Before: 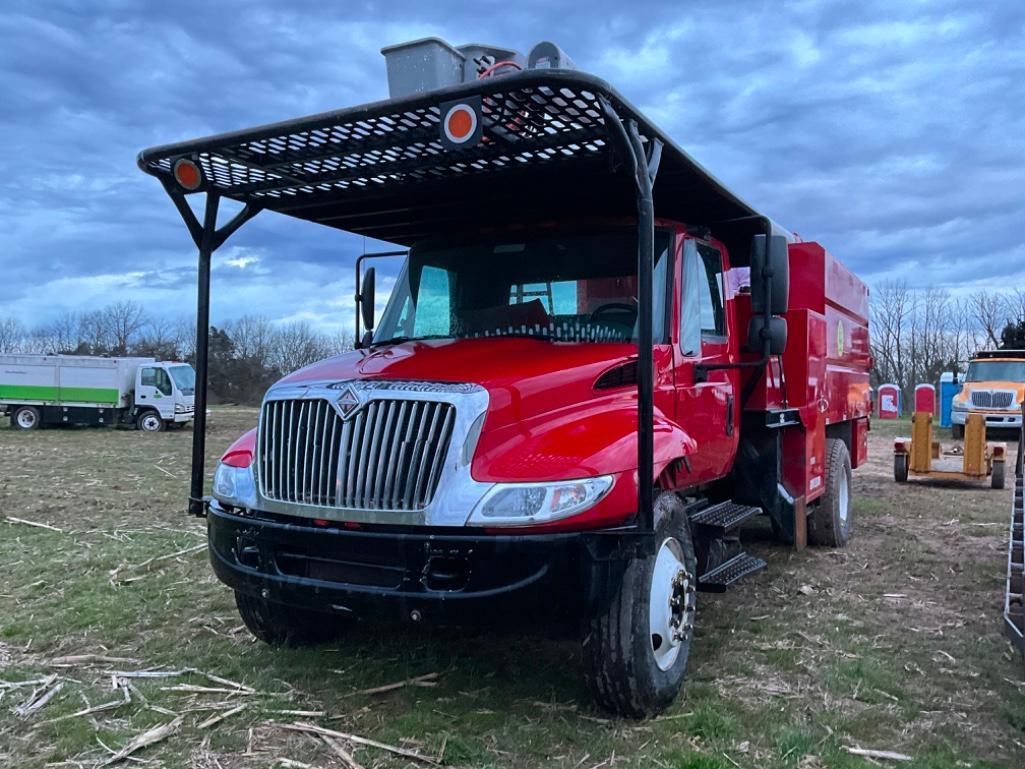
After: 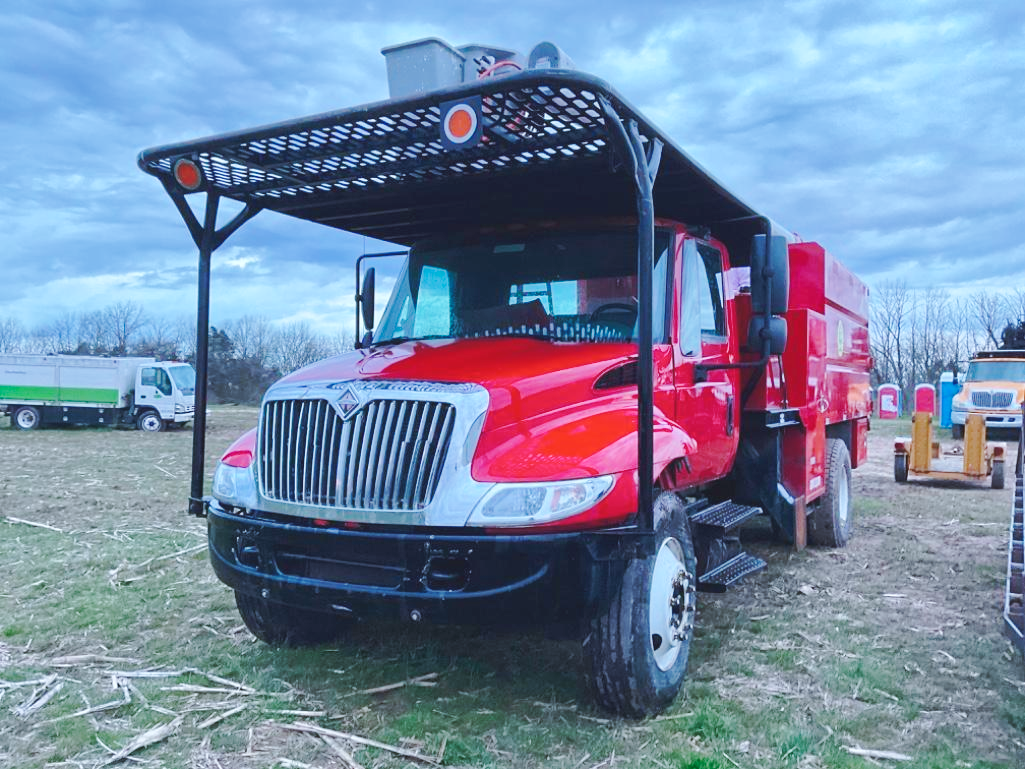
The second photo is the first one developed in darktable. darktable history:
shadows and highlights: on, module defaults
base curve: curves: ch0 [(0, 0.007) (0.028, 0.063) (0.121, 0.311) (0.46, 0.743) (0.859, 0.957) (1, 1)], preserve colors none
color calibration: x 0.38, y 0.39, temperature 4086.04 K
white balance: emerald 1
